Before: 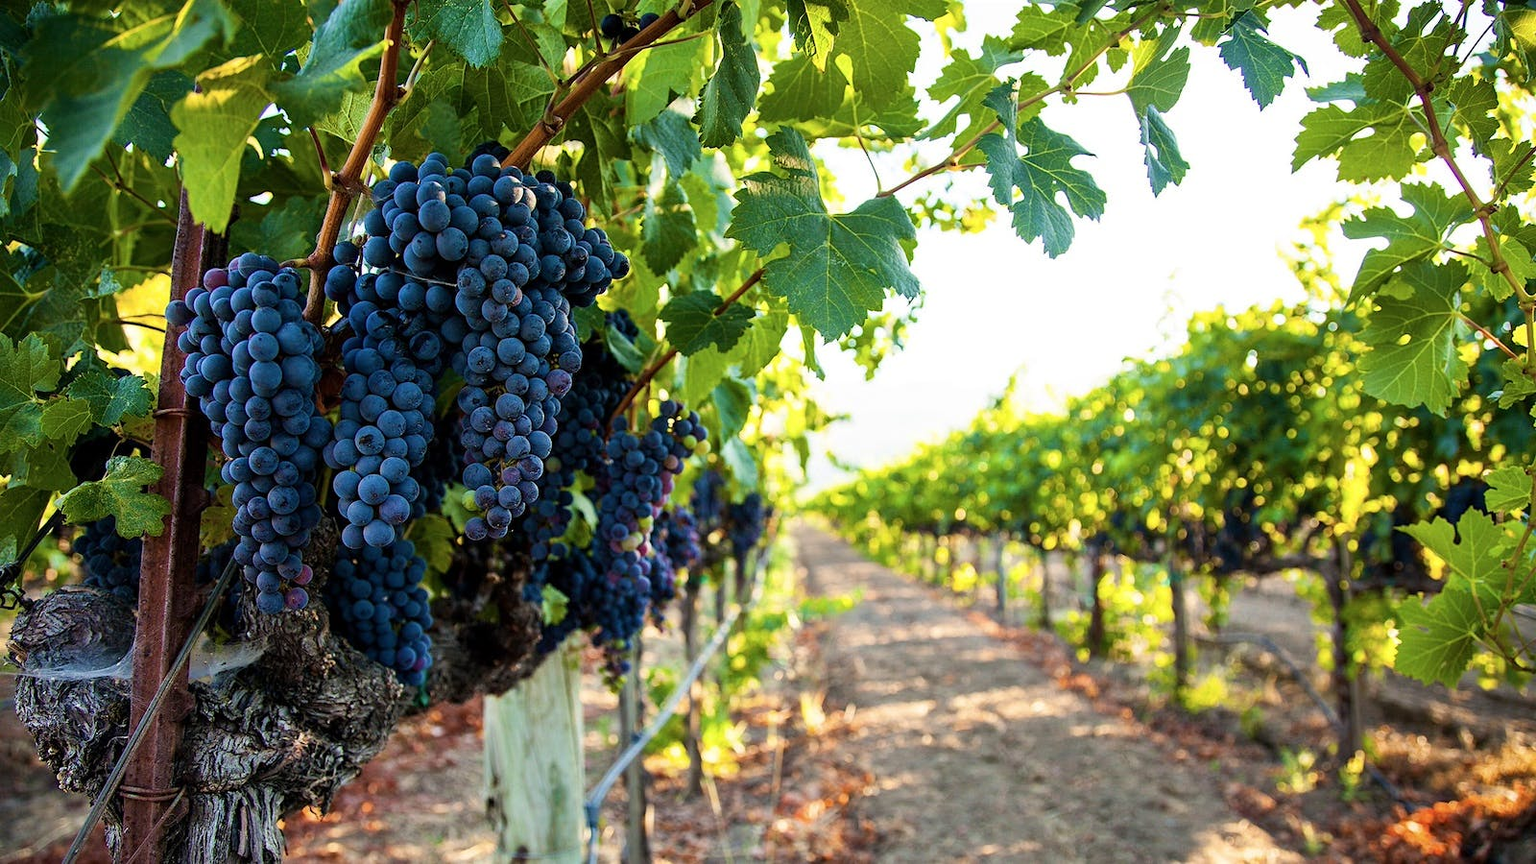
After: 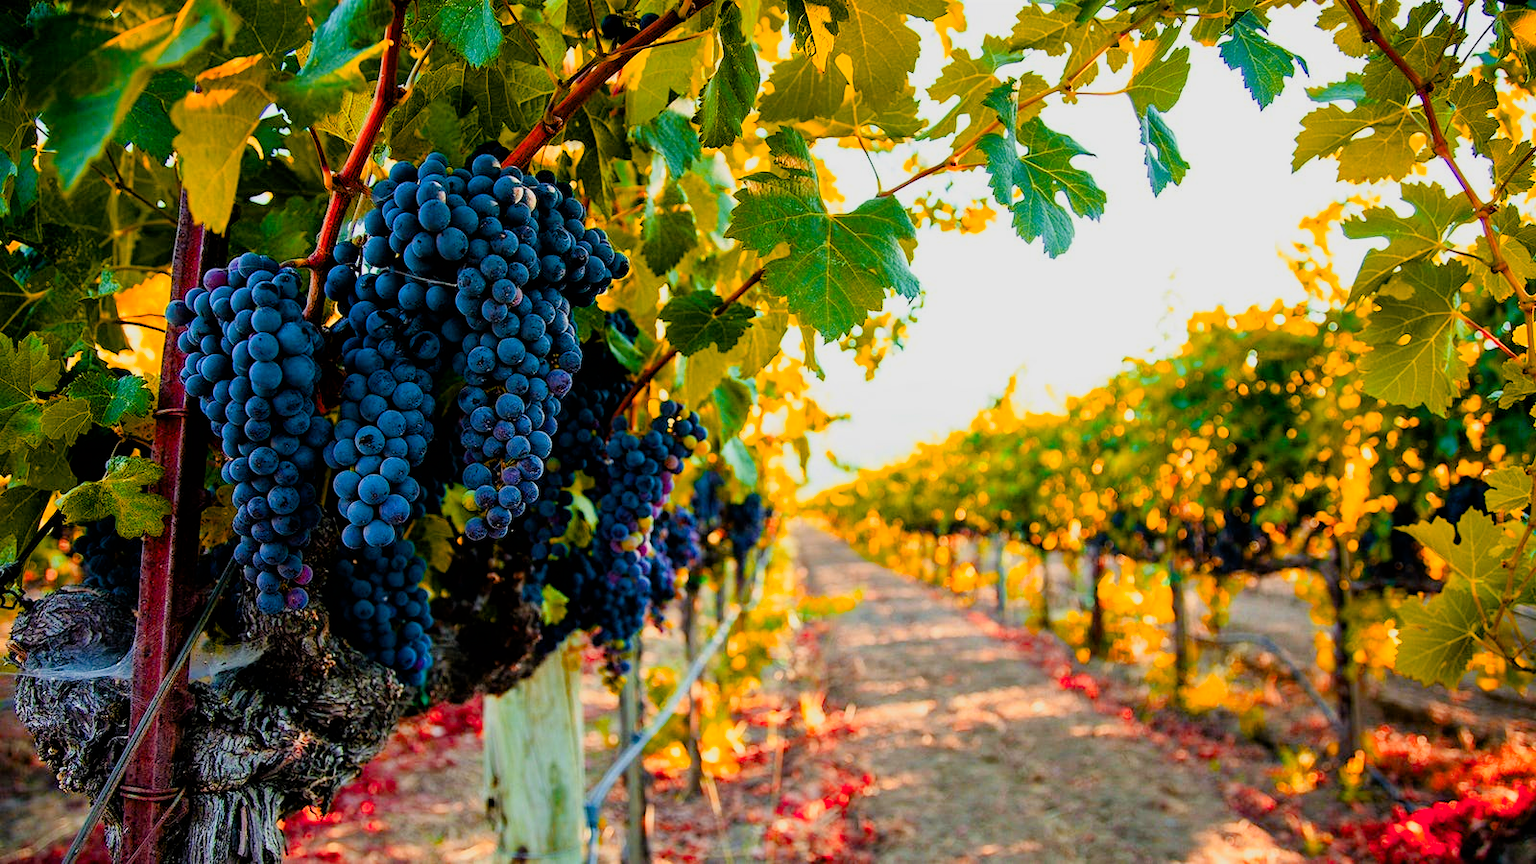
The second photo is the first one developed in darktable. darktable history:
color balance rgb: perceptual saturation grading › global saturation 35%, perceptual saturation grading › highlights -25%, perceptual saturation grading › shadows 50%
filmic rgb: black relative exposure -5.83 EV, white relative exposure 3.4 EV, hardness 3.68
color zones: curves: ch1 [(0.24, 0.629) (0.75, 0.5)]; ch2 [(0.255, 0.454) (0.745, 0.491)], mix 102.12%
